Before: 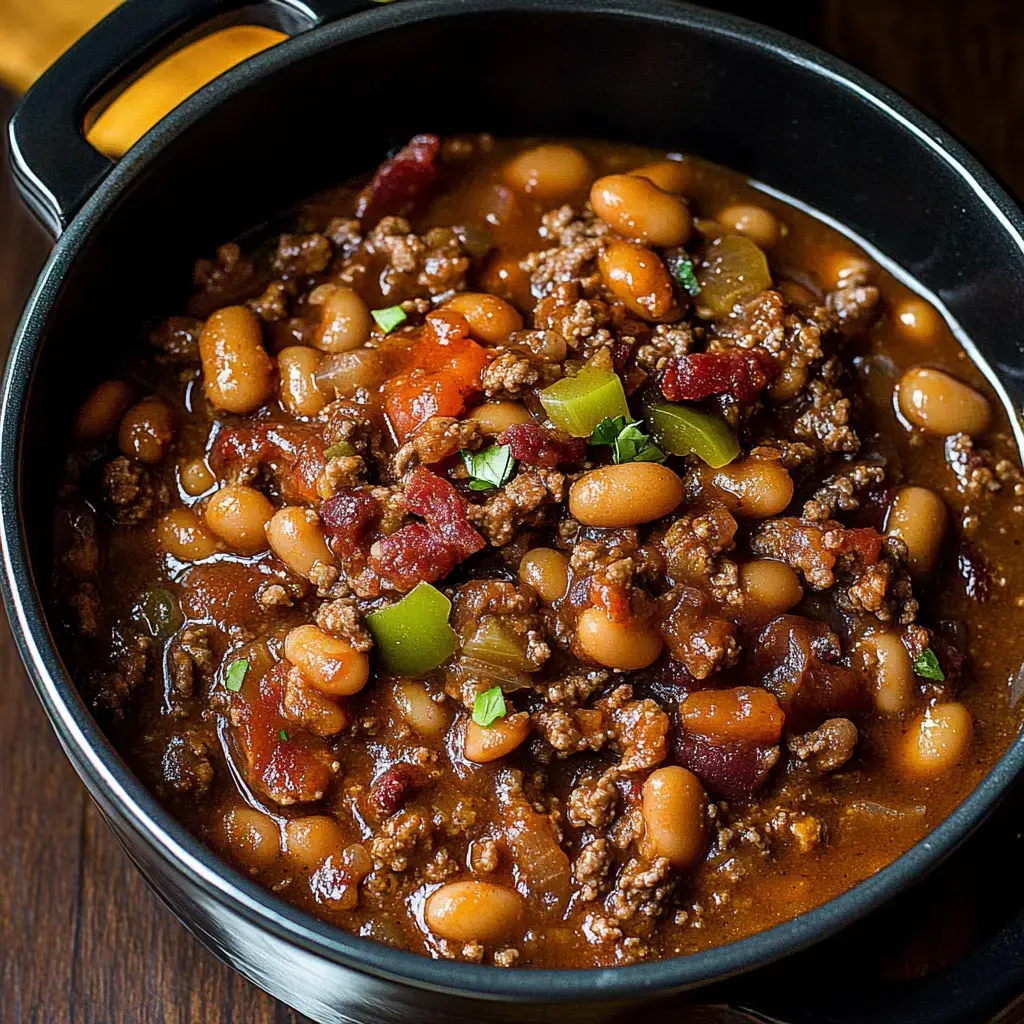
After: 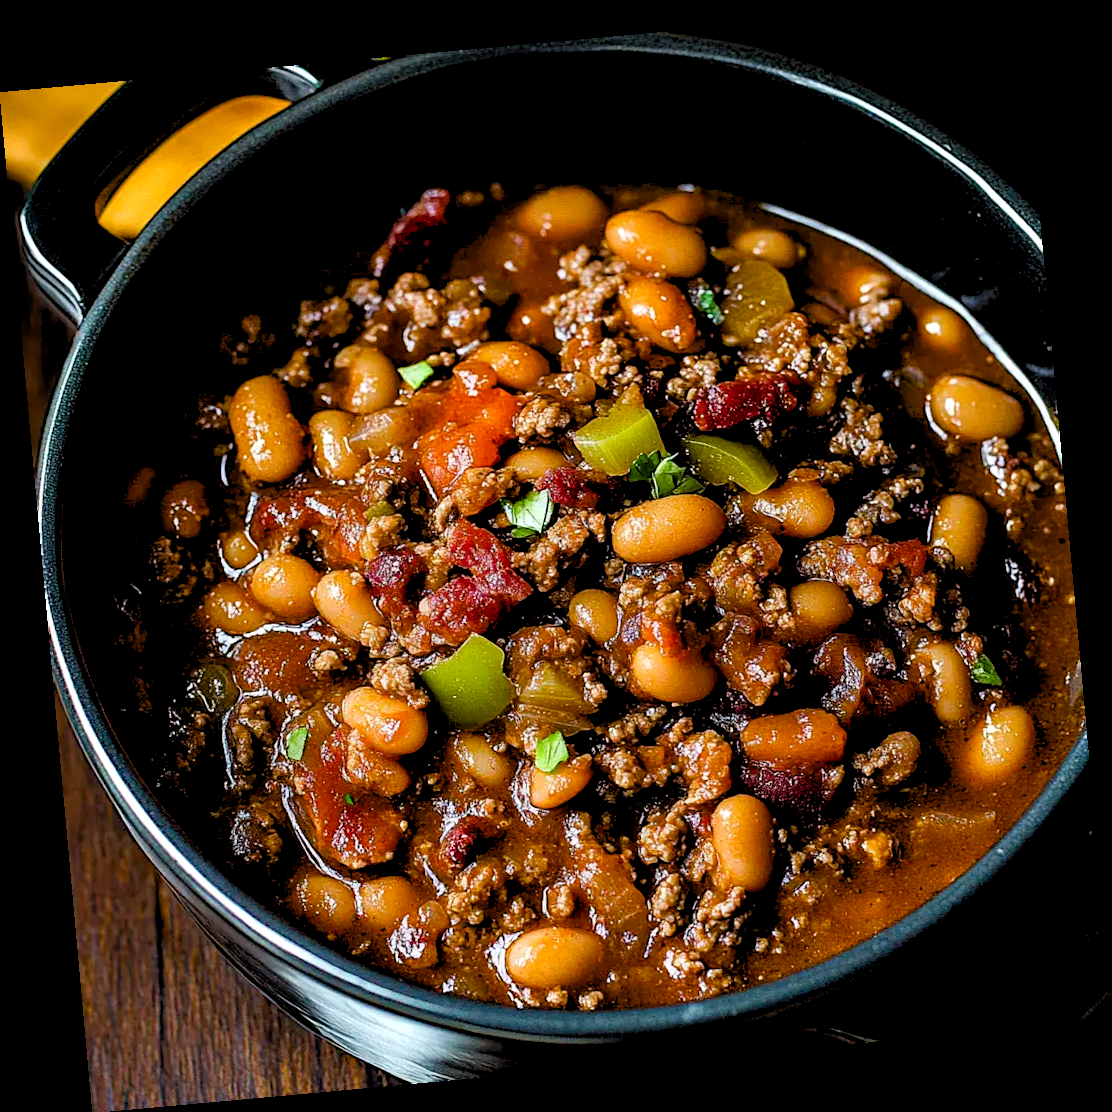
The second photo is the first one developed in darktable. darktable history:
color balance rgb: perceptual saturation grading › global saturation 20%, perceptual saturation grading › highlights -25%, perceptual saturation grading › shadows 25%
rgb levels: levels [[0.013, 0.434, 0.89], [0, 0.5, 1], [0, 0.5, 1]]
haze removal: strength 0.29, distance 0.25, compatibility mode true, adaptive false
rotate and perspective: rotation -5.2°, automatic cropping off
